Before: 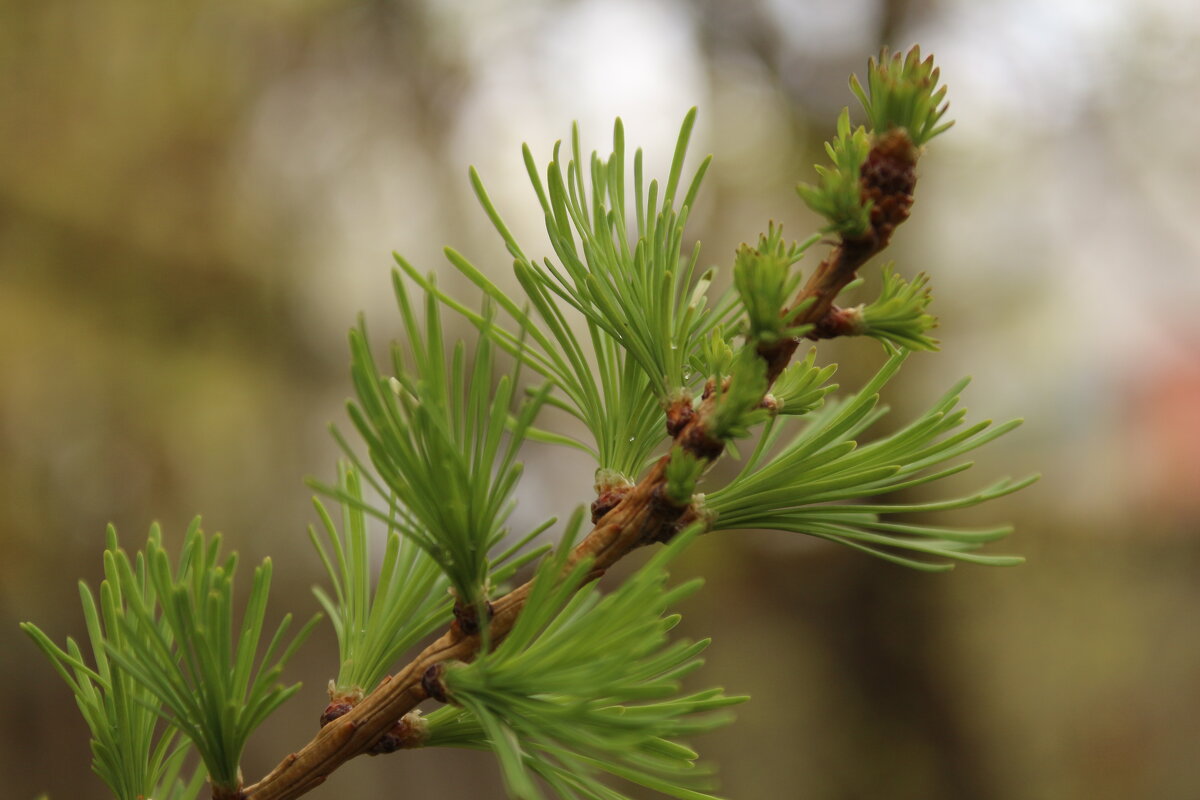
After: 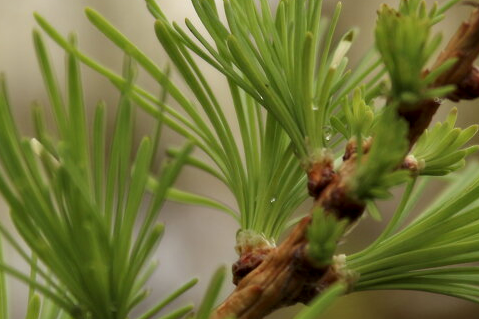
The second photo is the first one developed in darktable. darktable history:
crop: left 30%, top 30%, right 30%, bottom 30%
contrast equalizer: y [[0.514, 0.573, 0.581, 0.508, 0.5, 0.5], [0.5 ×6], [0.5 ×6], [0 ×6], [0 ×6]], mix 0.79
